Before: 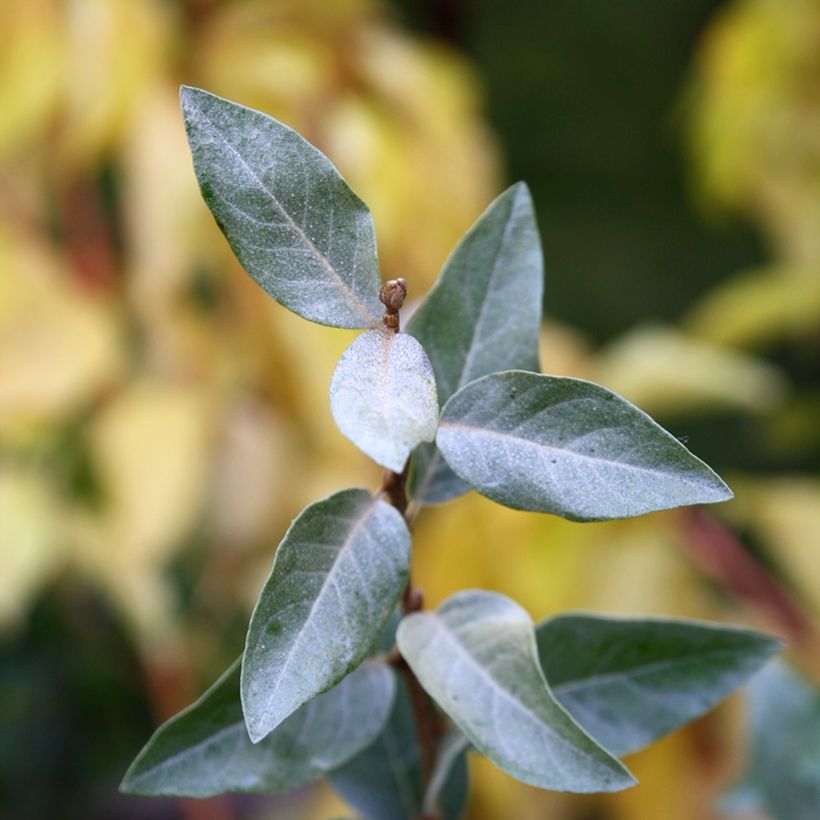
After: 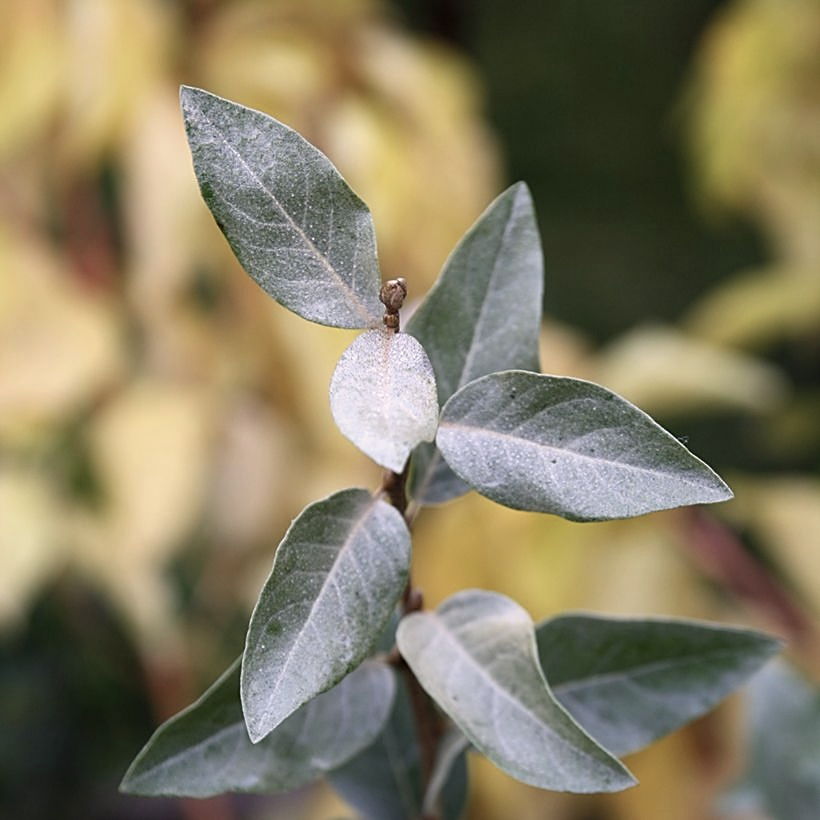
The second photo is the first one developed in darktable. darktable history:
sharpen: on, module defaults
color correction: highlights a* 5.59, highlights b* 5.24, saturation 0.68
